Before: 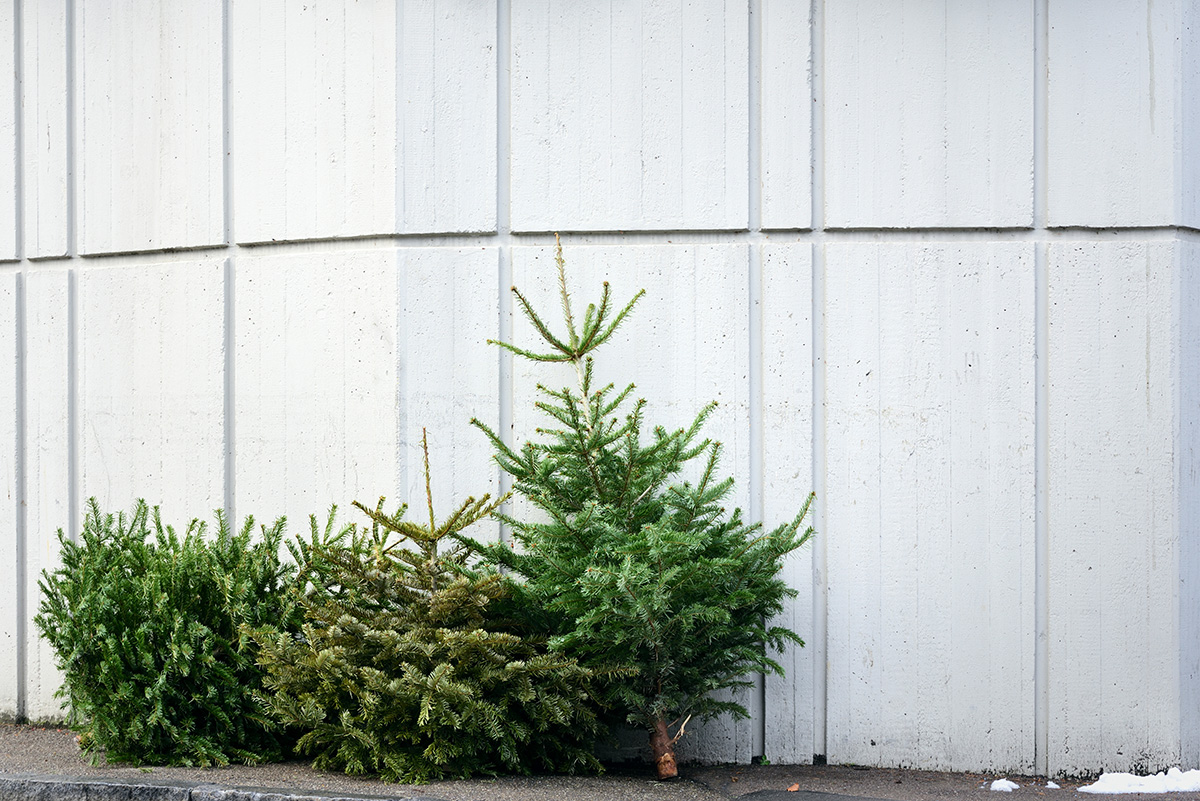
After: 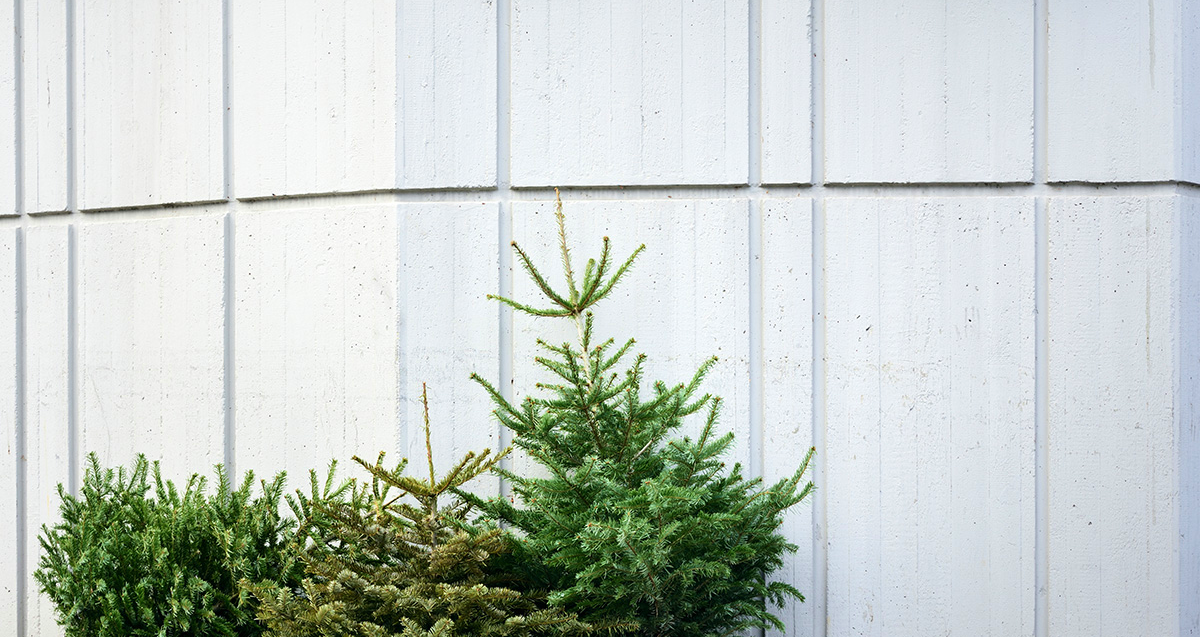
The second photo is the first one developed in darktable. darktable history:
exposure: compensate highlight preservation false
crop and rotate: top 5.648%, bottom 14.806%
velvia: on, module defaults
